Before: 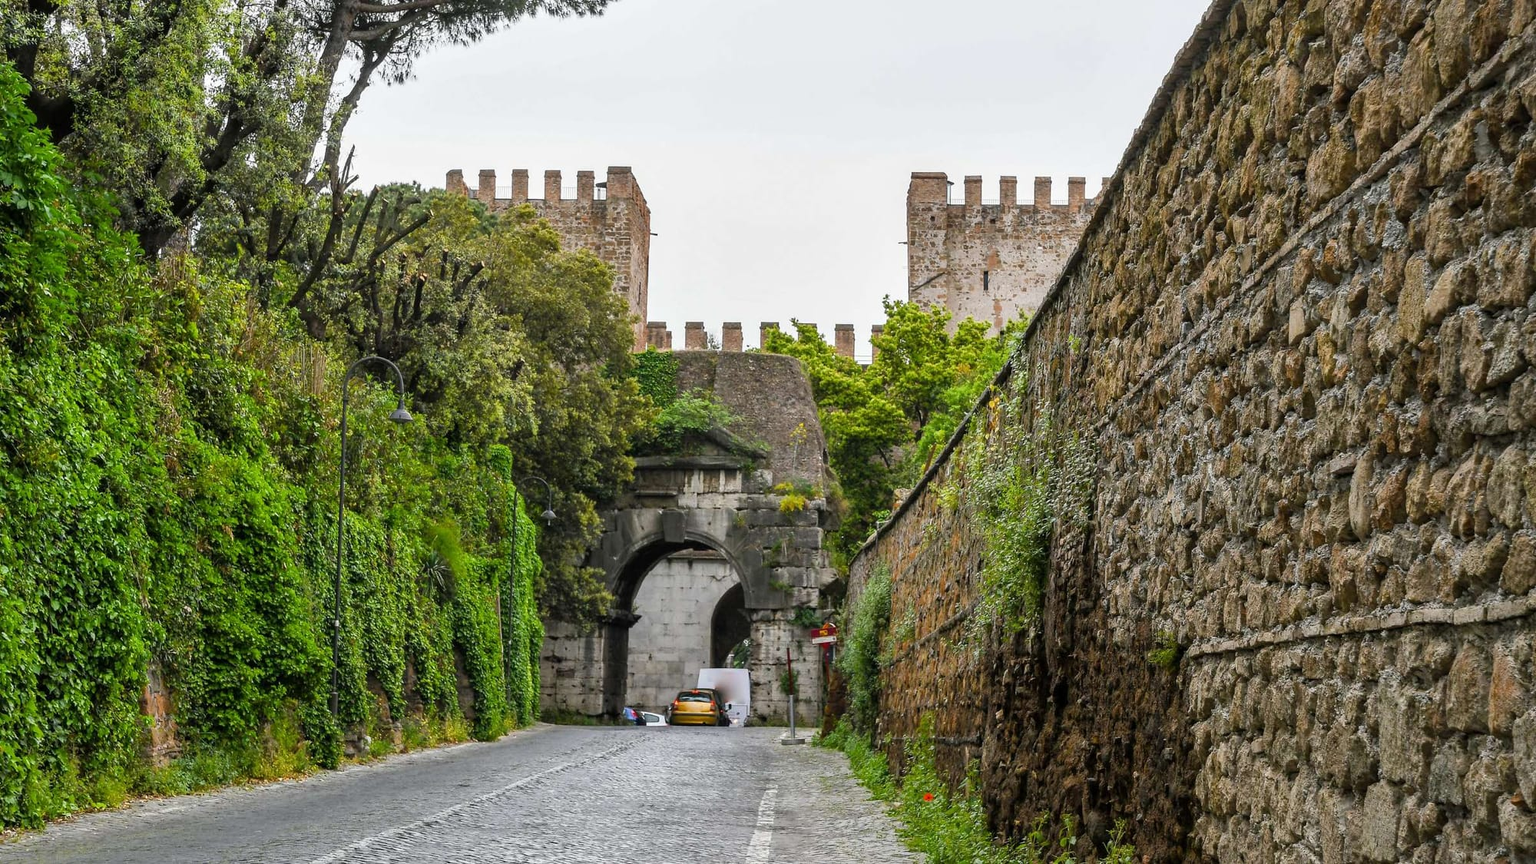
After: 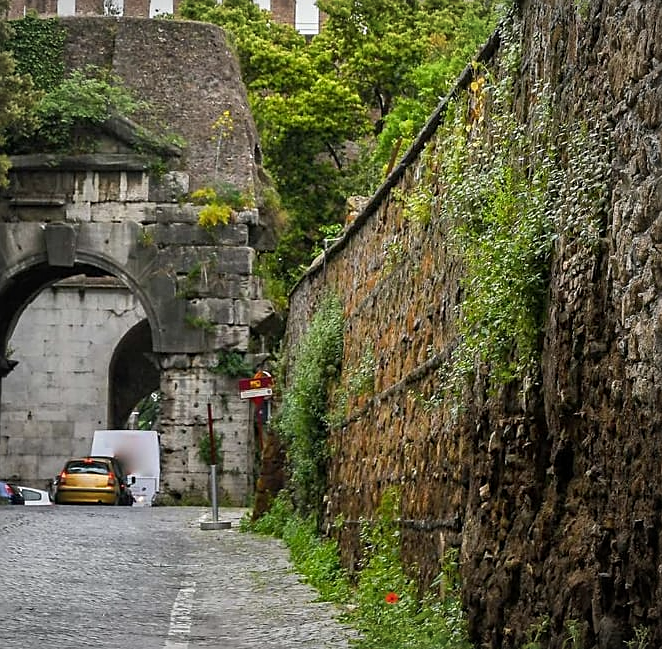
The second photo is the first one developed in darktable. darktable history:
sharpen: on, module defaults
vignetting: fall-off radius 70%, automatic ratio true
crop: left 40.878%, top 39.176%, right 25.993%, bottom 3.081%
